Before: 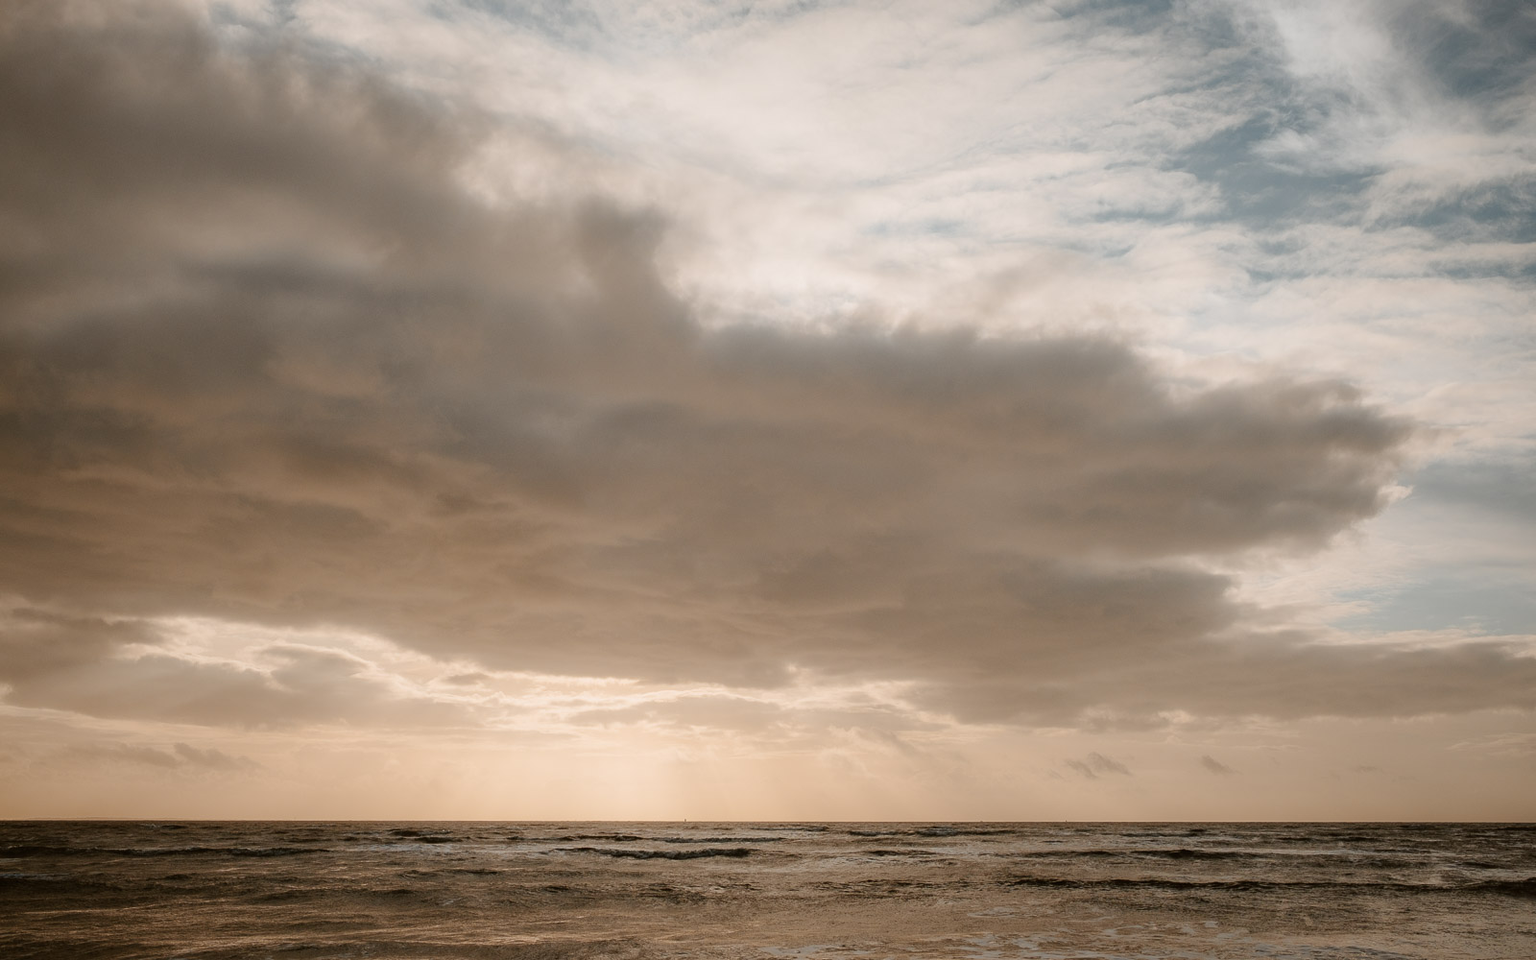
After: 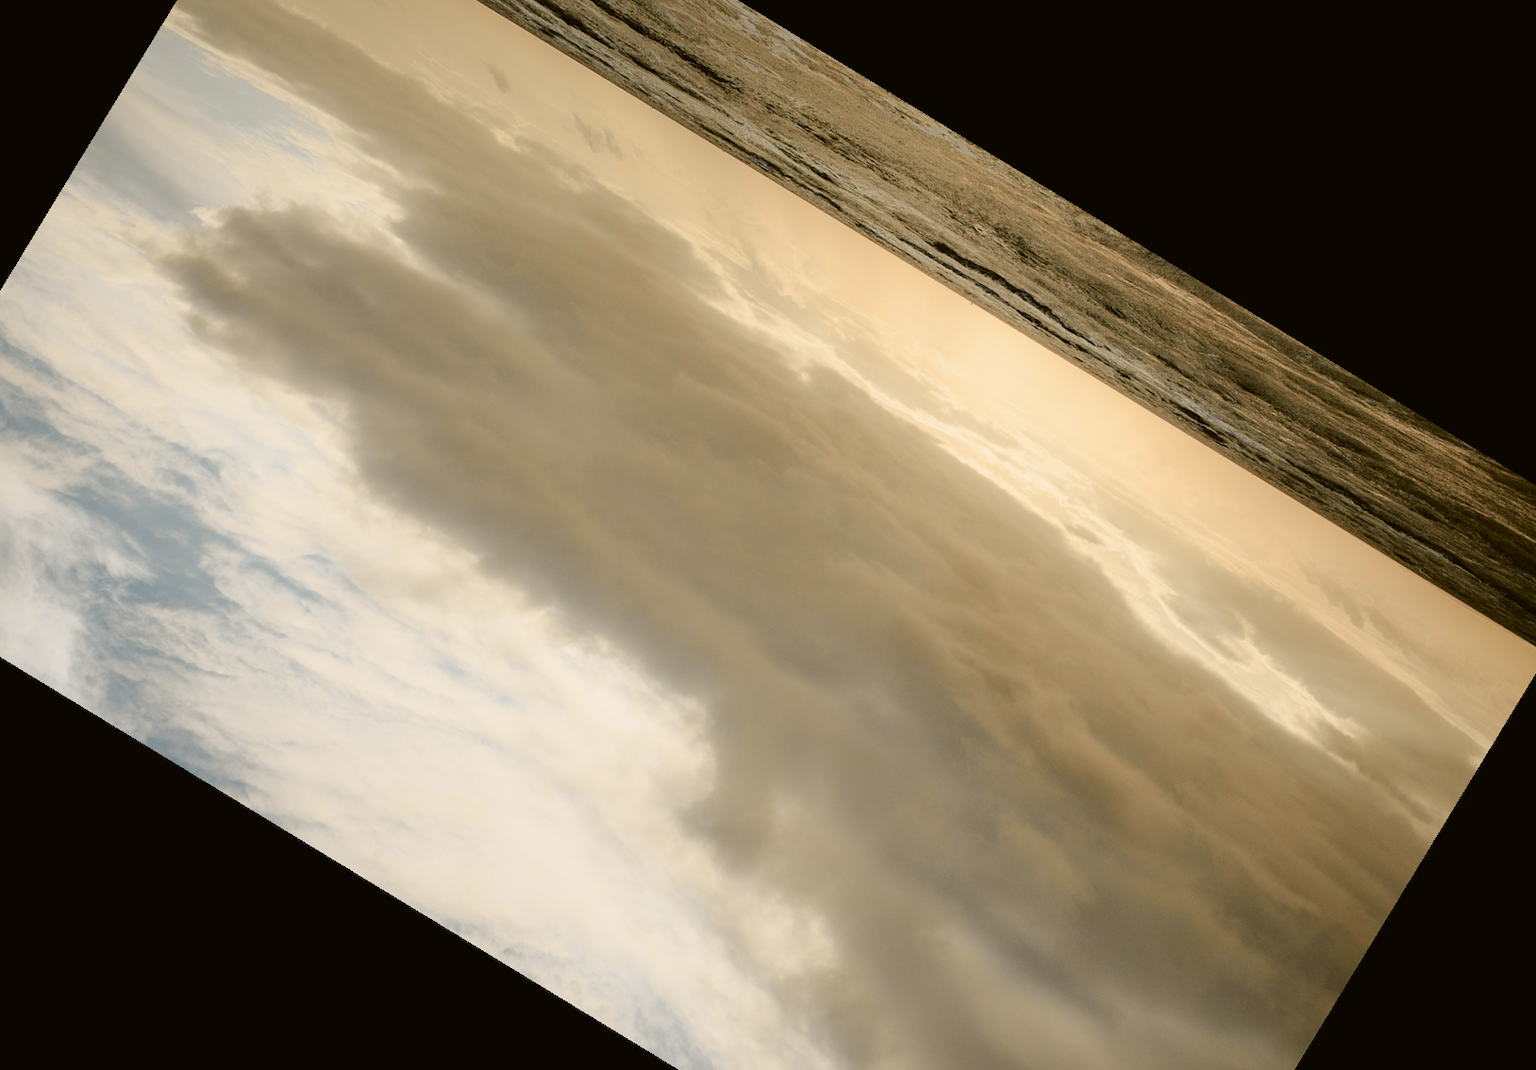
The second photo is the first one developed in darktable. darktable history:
tone curve: curves: ch0 [(0, 0.021) (0.049, 0.044) (0.152, 0.14) (0.328, 0.377) (0.473, 0.543) (0.641, 0.705) (0.85, 0.894) (1, 0.969)]; ch1 [(0, 0) (0.302, 0.331) (0.433, 0.432) (0.472, 0.47) (0.502, 0.503) (0.527, 0.516) (0.564, 0.573) (0.614, 0.626) (0.677, 0.701) (0.859, 0.885) (1, 1)]; ch2 [(0, 0) (0.33, 0.301) (0.447, 0.44) (0.487, 0.496) (0.502, 0.516) (0.535, 0.563) (0.565, 0.597) (0.608, 0.641) (1, 1)], color space Lab, independent channels, preserve colors none
crop and rotate: angle 148.68°, left 9.111%, top 15.603%, right 4.588%, bottom 17.041%
